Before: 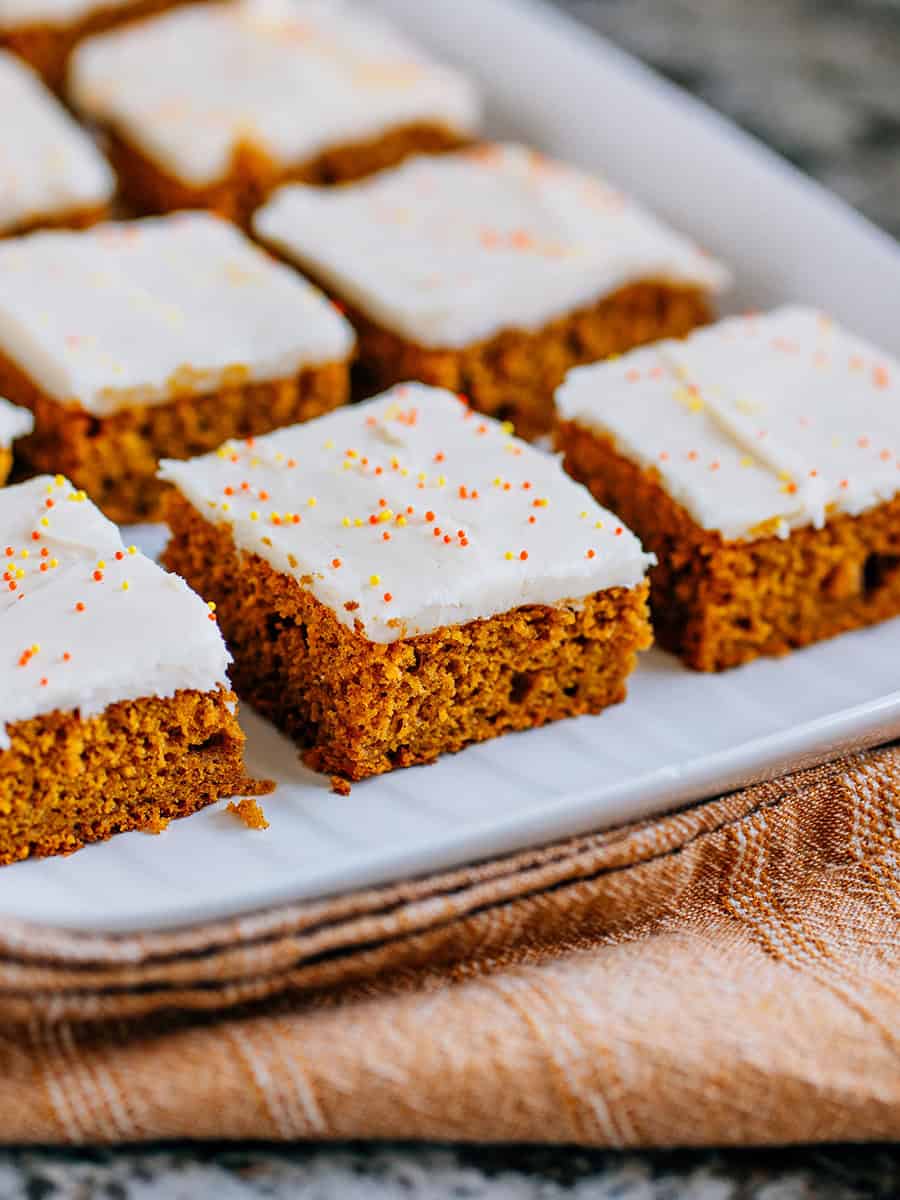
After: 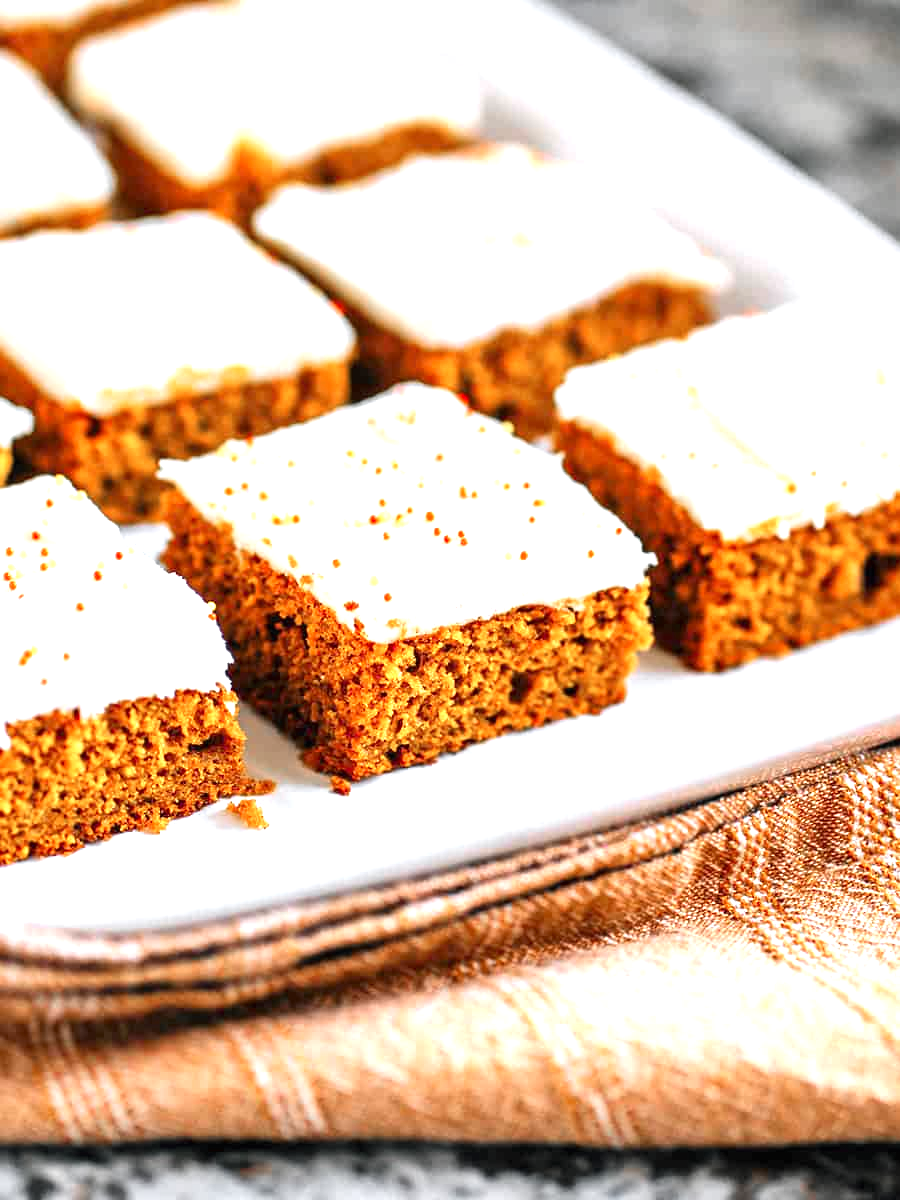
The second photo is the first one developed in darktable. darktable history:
exposure: black level correction 0, exposure 1.2 EV, compensate exposure bias true, compensate highlight preservation false
color zones: curves: ch1 [(0, 0.638) (0.193, 0.442) (0.286, 0.15) (0.429, 0.14) (0.571, 0.142) (0.714, 0.154) (0.857, 0.175) (1, 0.638)]
